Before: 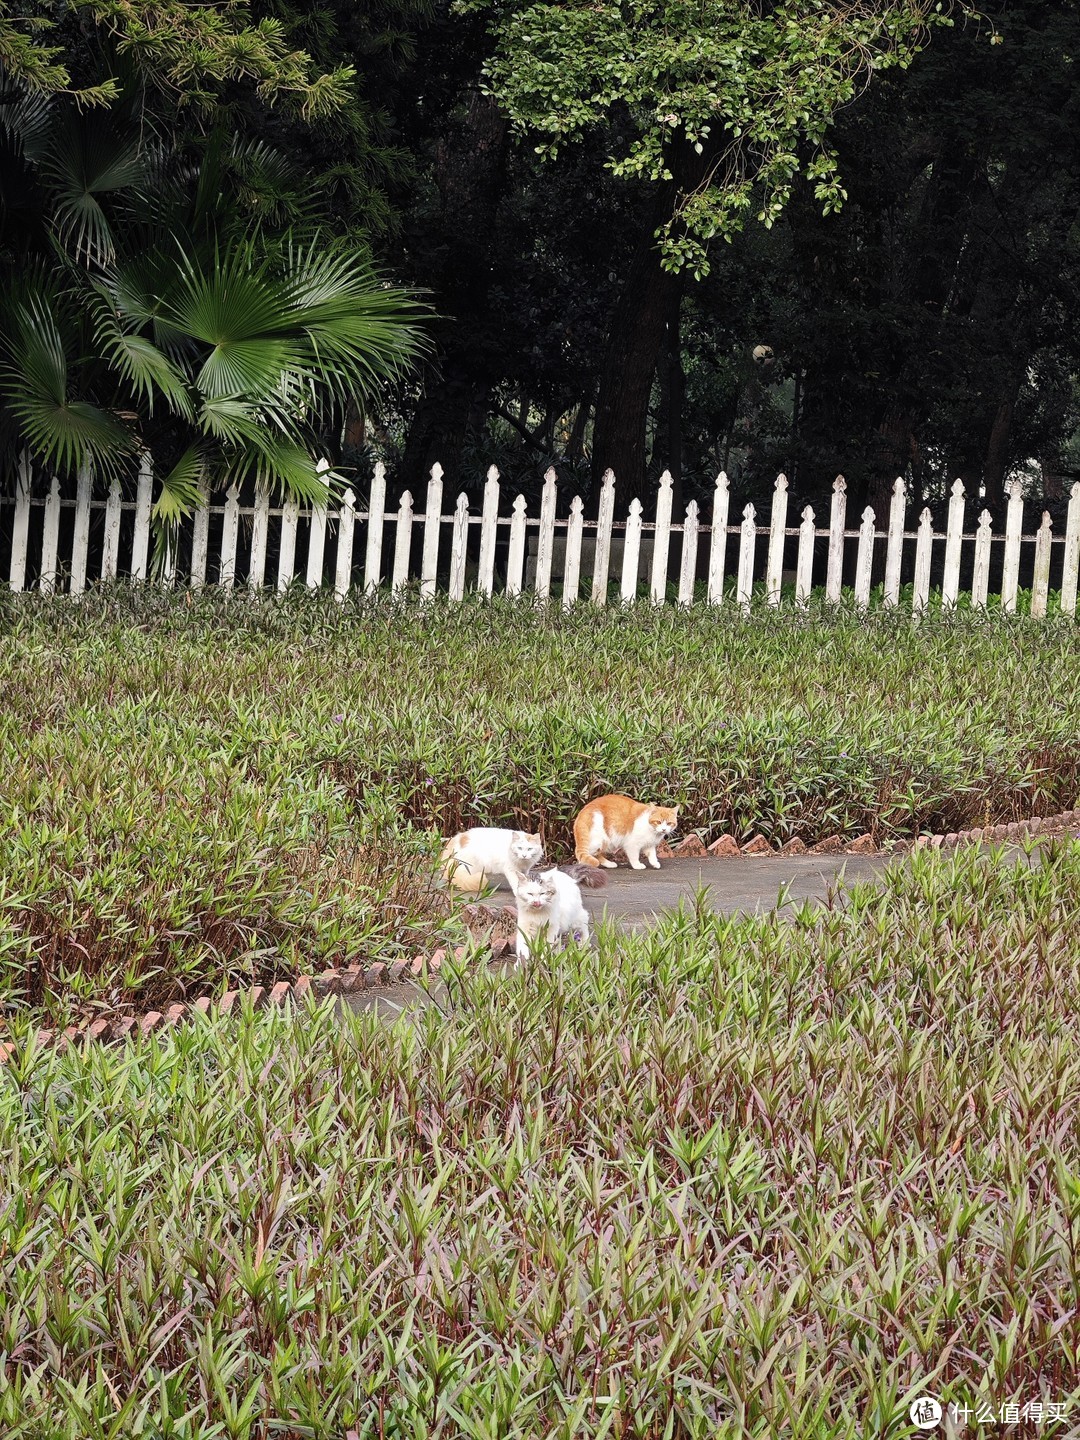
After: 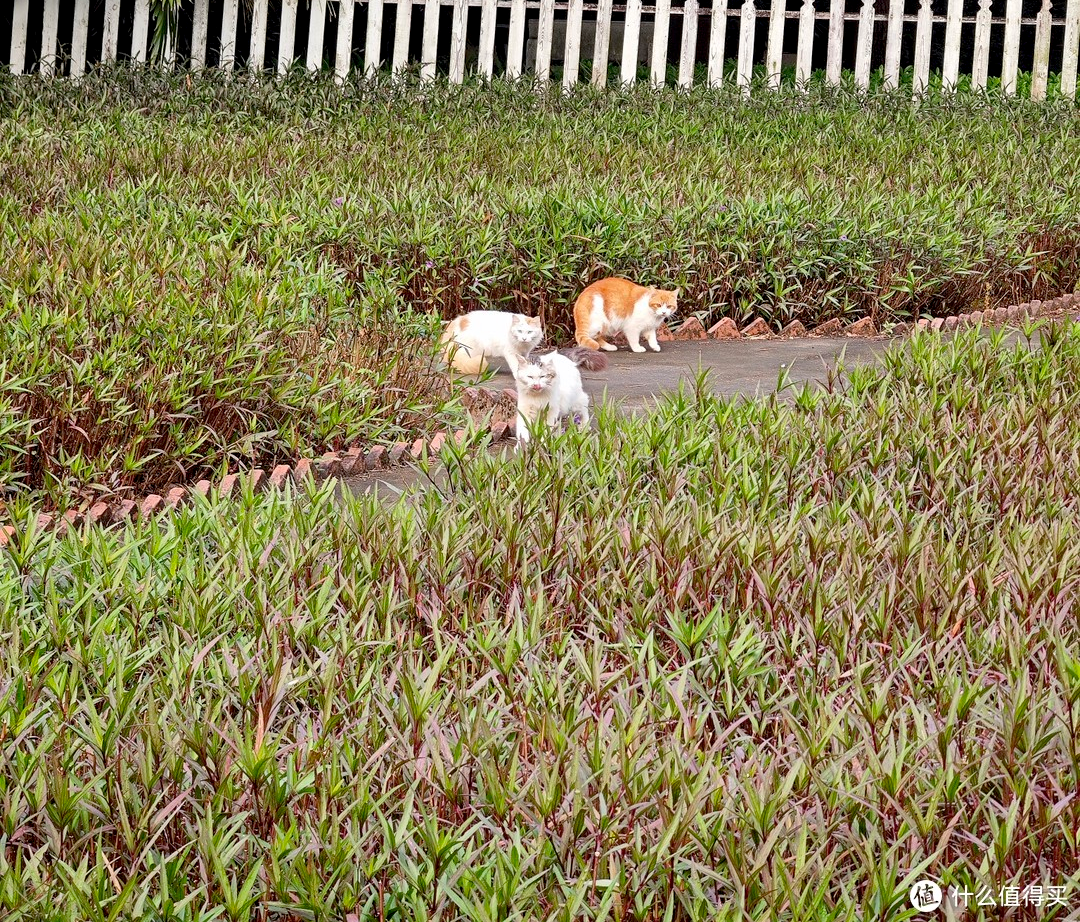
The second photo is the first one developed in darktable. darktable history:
crop and rotate: top 35.919%
exposure: black level correction 0.009, exposure 0.016 EV, compensate highlight preservation false
